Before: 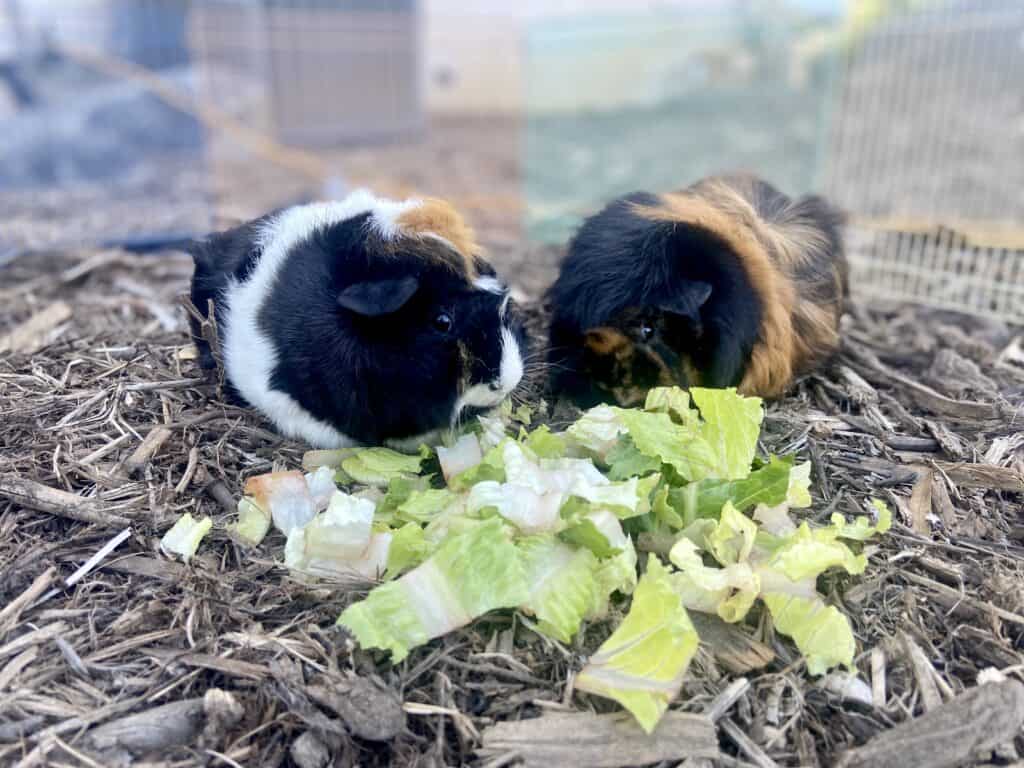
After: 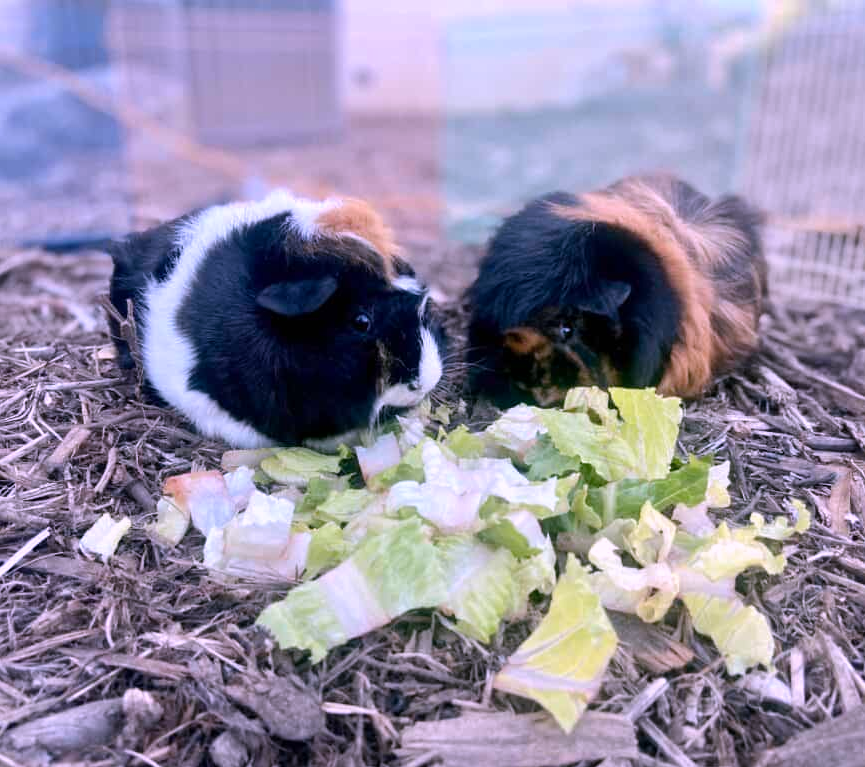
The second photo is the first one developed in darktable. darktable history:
crop: left 7.999%, right 7.483%
color correction: highlights a* 15.21, highlights b* -24.82
